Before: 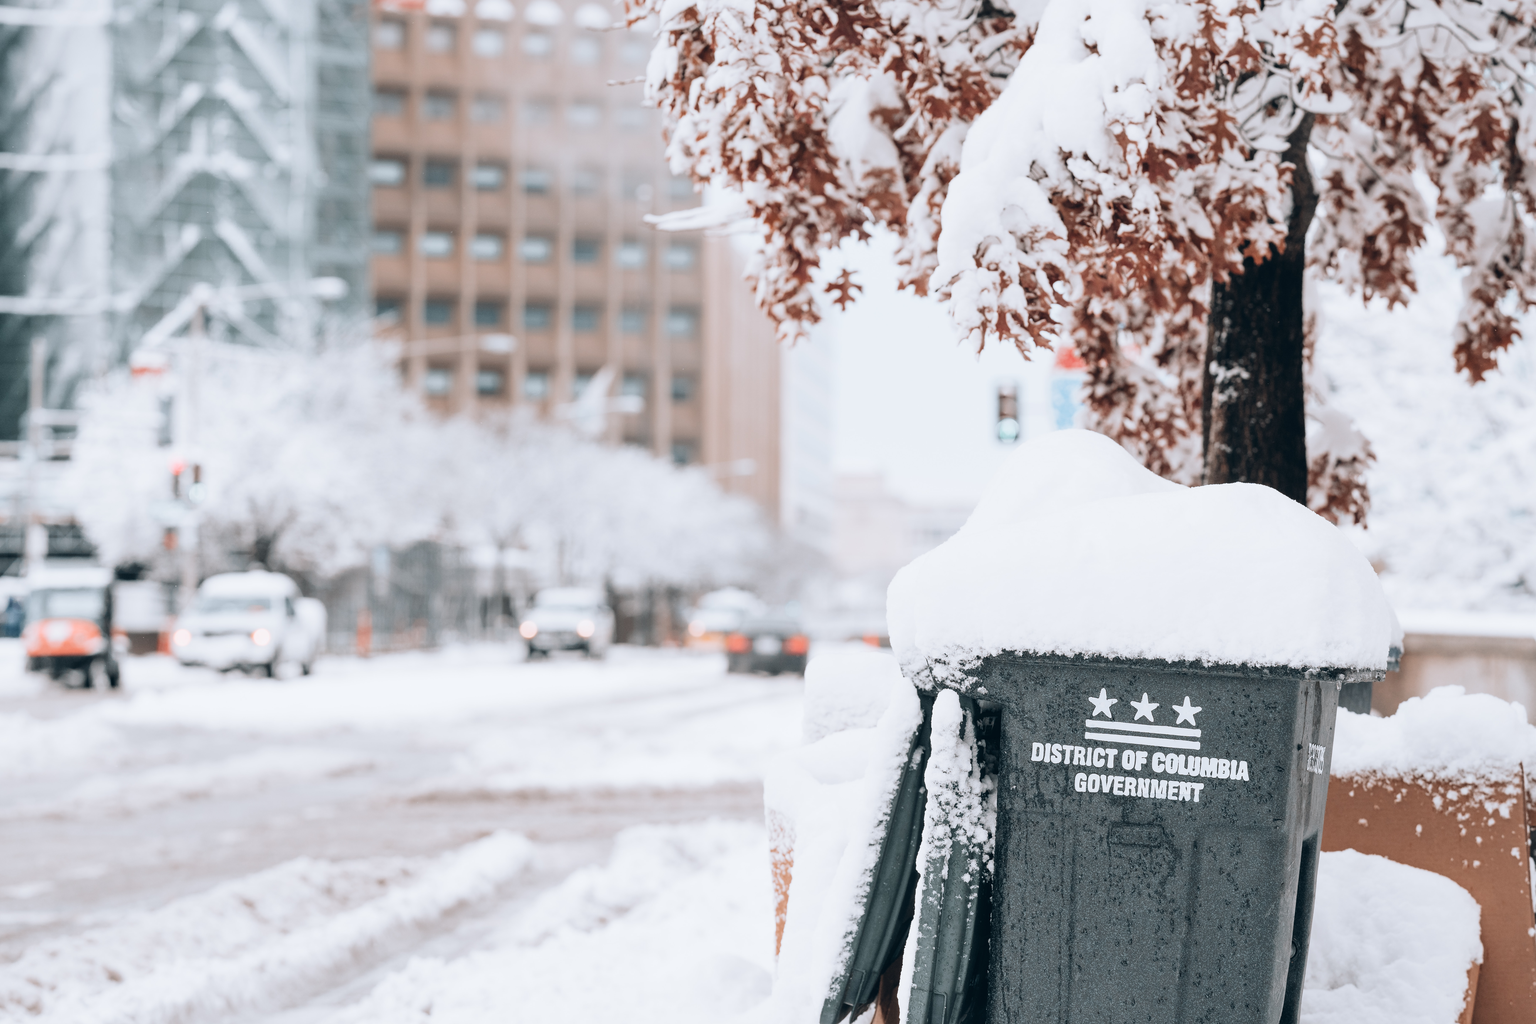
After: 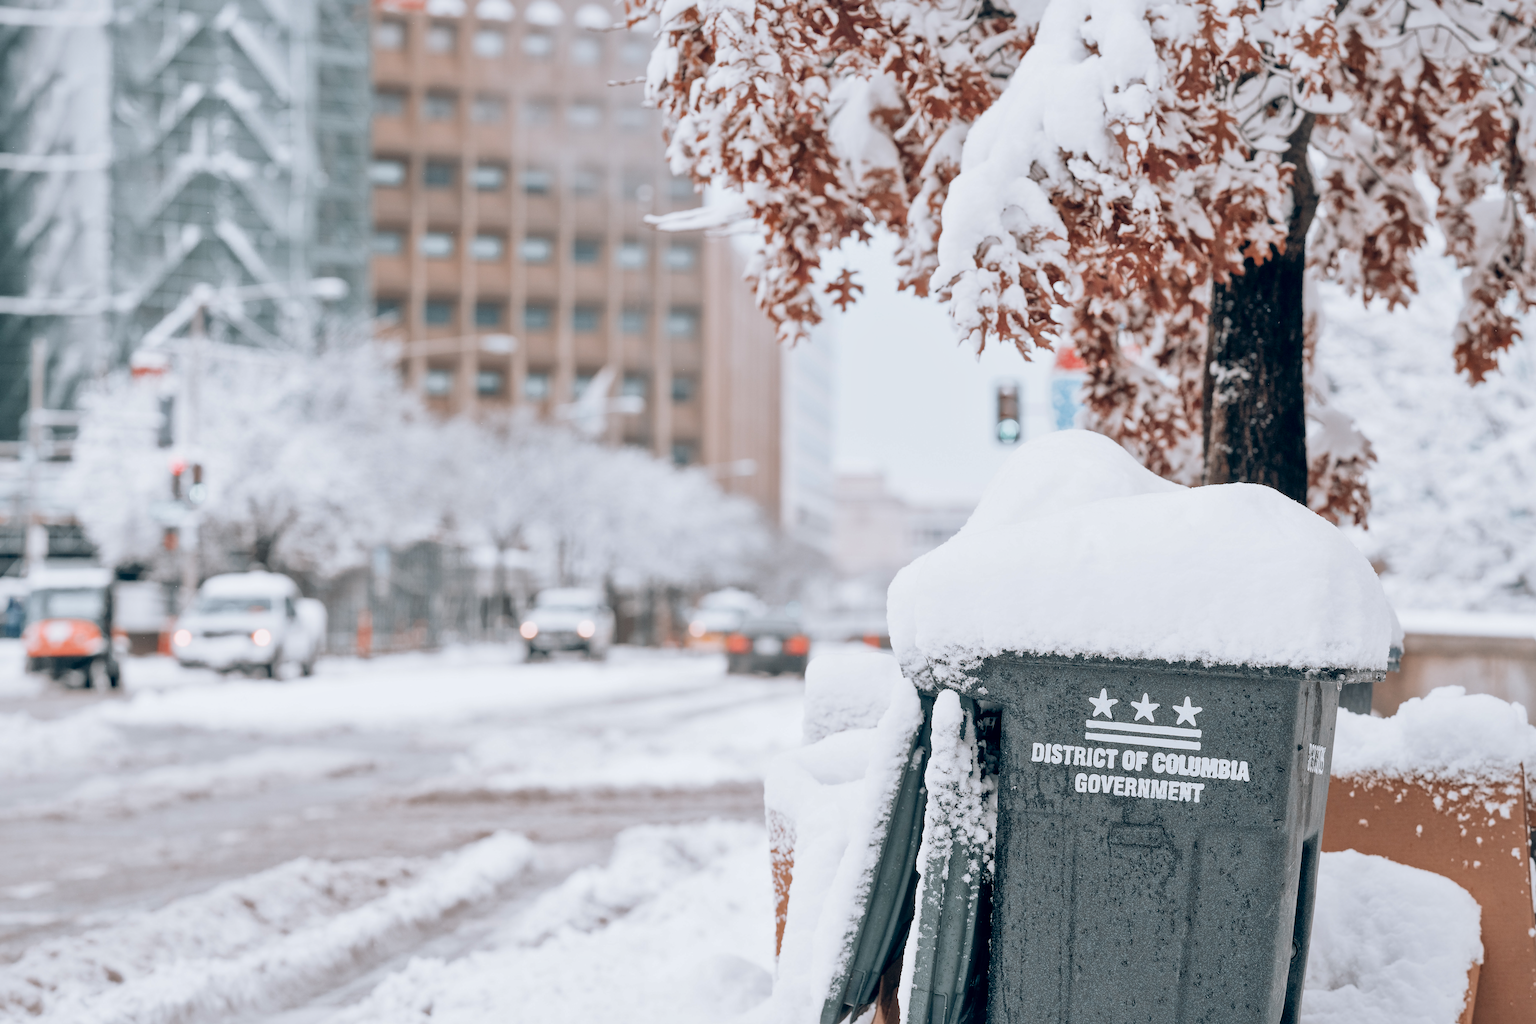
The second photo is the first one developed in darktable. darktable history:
shadows and highlights: on, module defaults
exposure: black level correction 0.005, exposure 0.016 EV, compensate exposure bias true, compensate highlight preservation false
